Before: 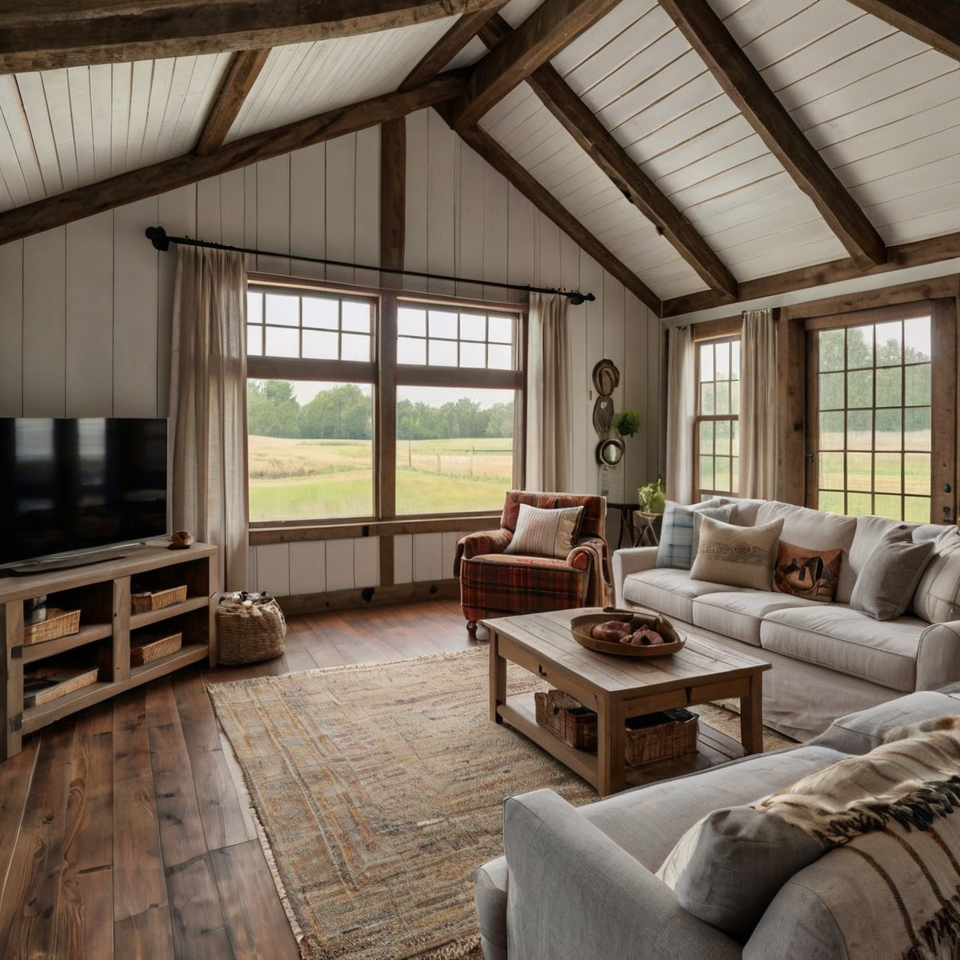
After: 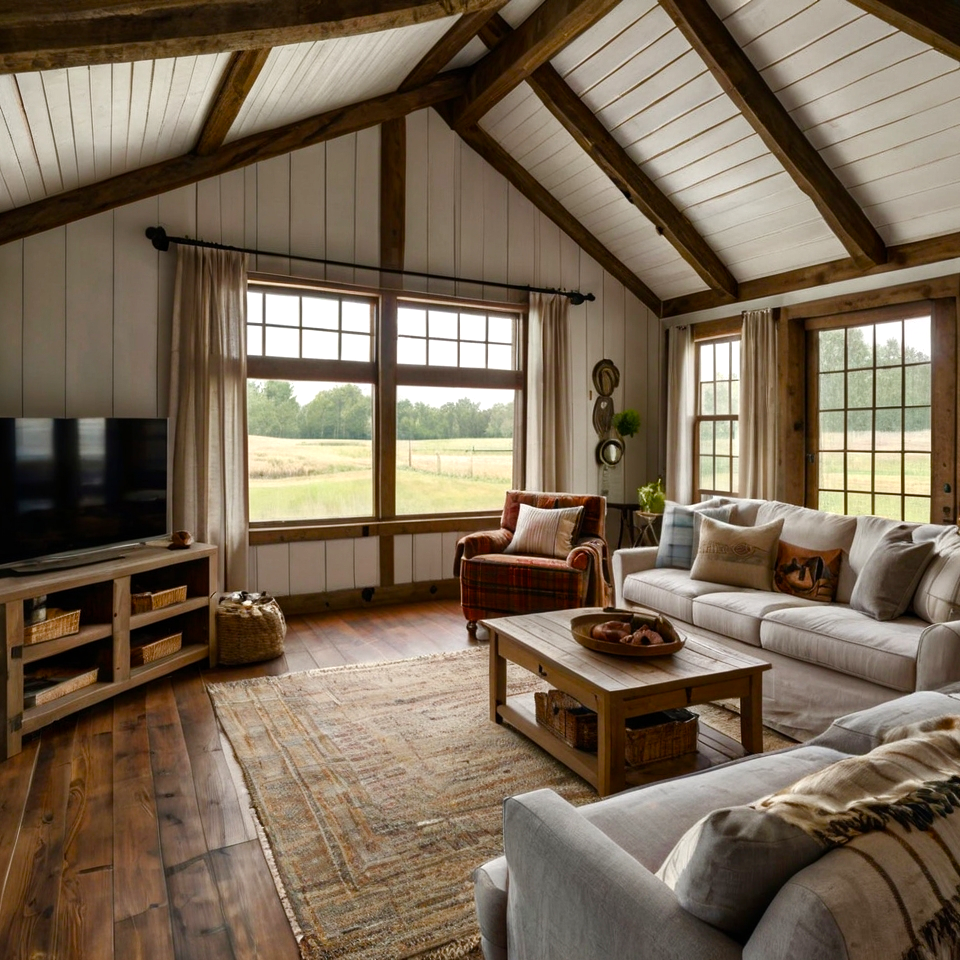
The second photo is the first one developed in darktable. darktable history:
white balance: emerald 1
color balance rgb: perceptual saturation grading › highlights -29.58%, perceptual saturation grading › mid-tones 29.47%, perceptual saturation grading › shadows 59.73%, perceptual brilliance grading › global brilliance -17.79%, perceptual brilliance grading › highlights 28.73%, global vibrance 15.44%
rgb levels: preserve colors max RGB
